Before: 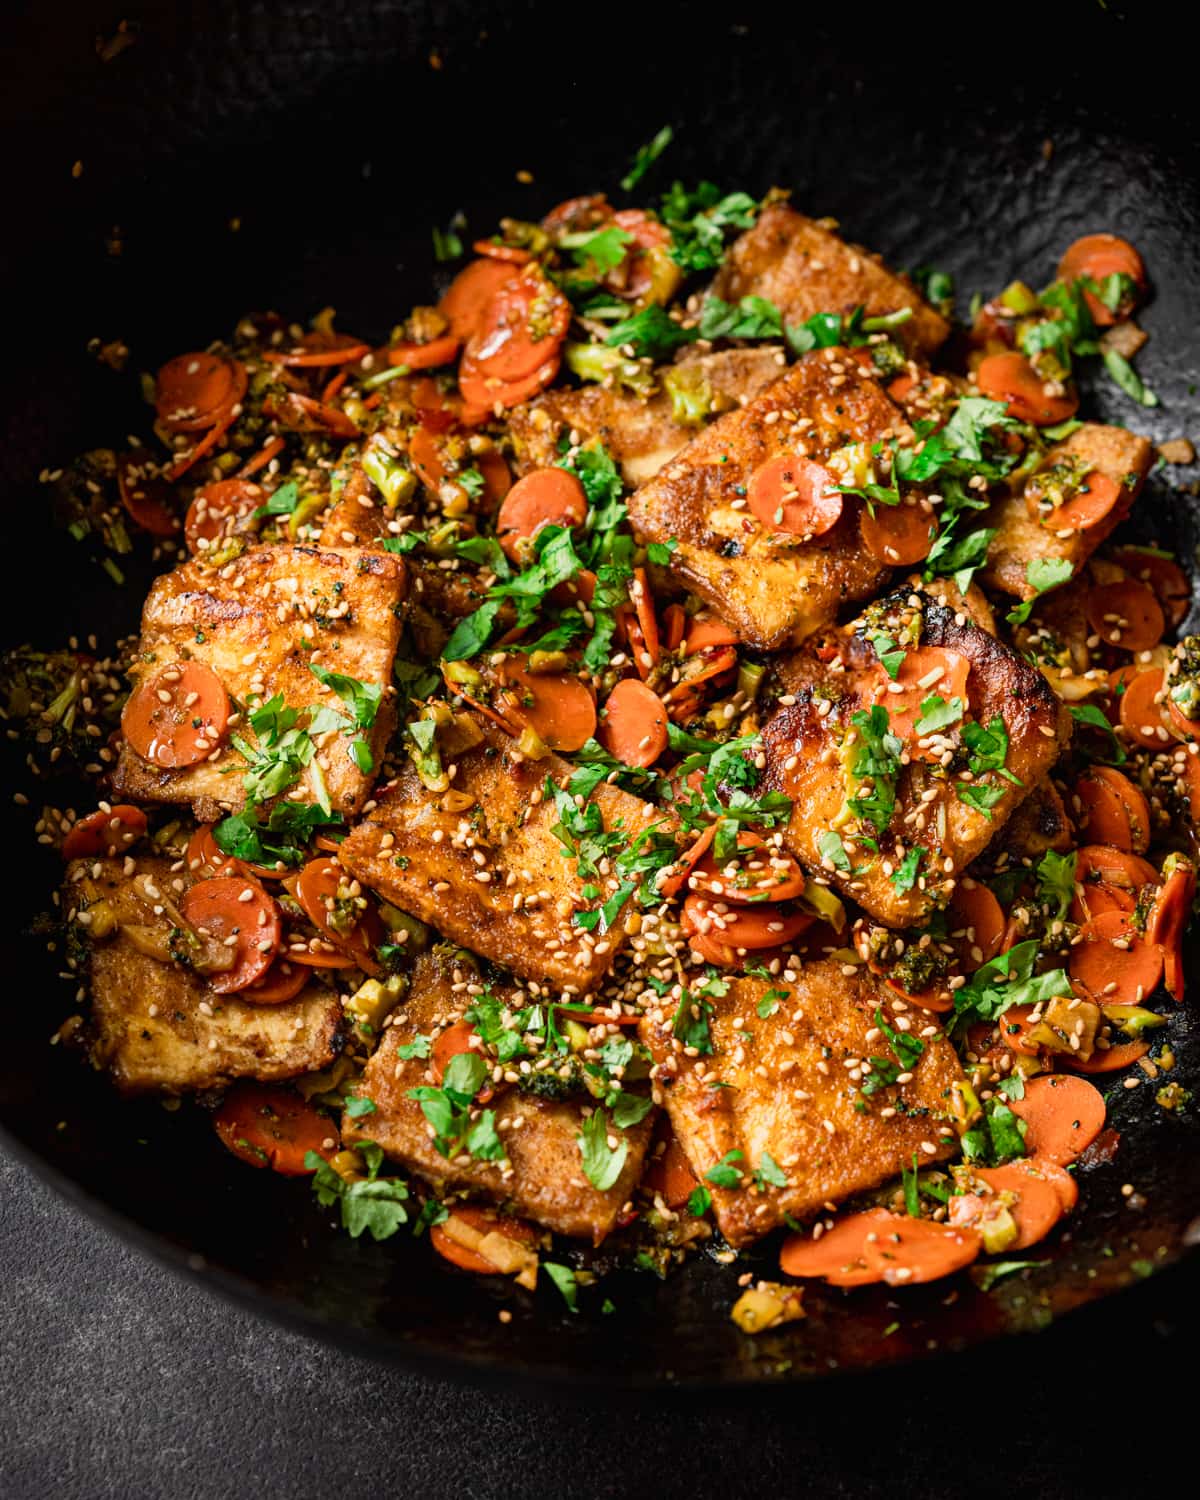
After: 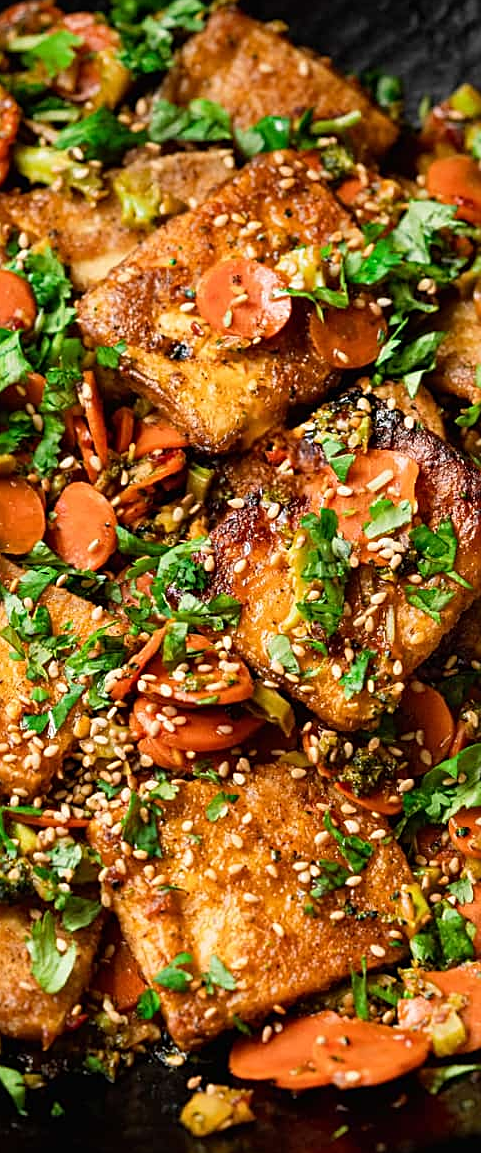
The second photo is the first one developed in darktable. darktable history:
crop: left 45.954%, top 13.14%, right 13.945%, bottom 9.956%
sharpen: on, module defaults
